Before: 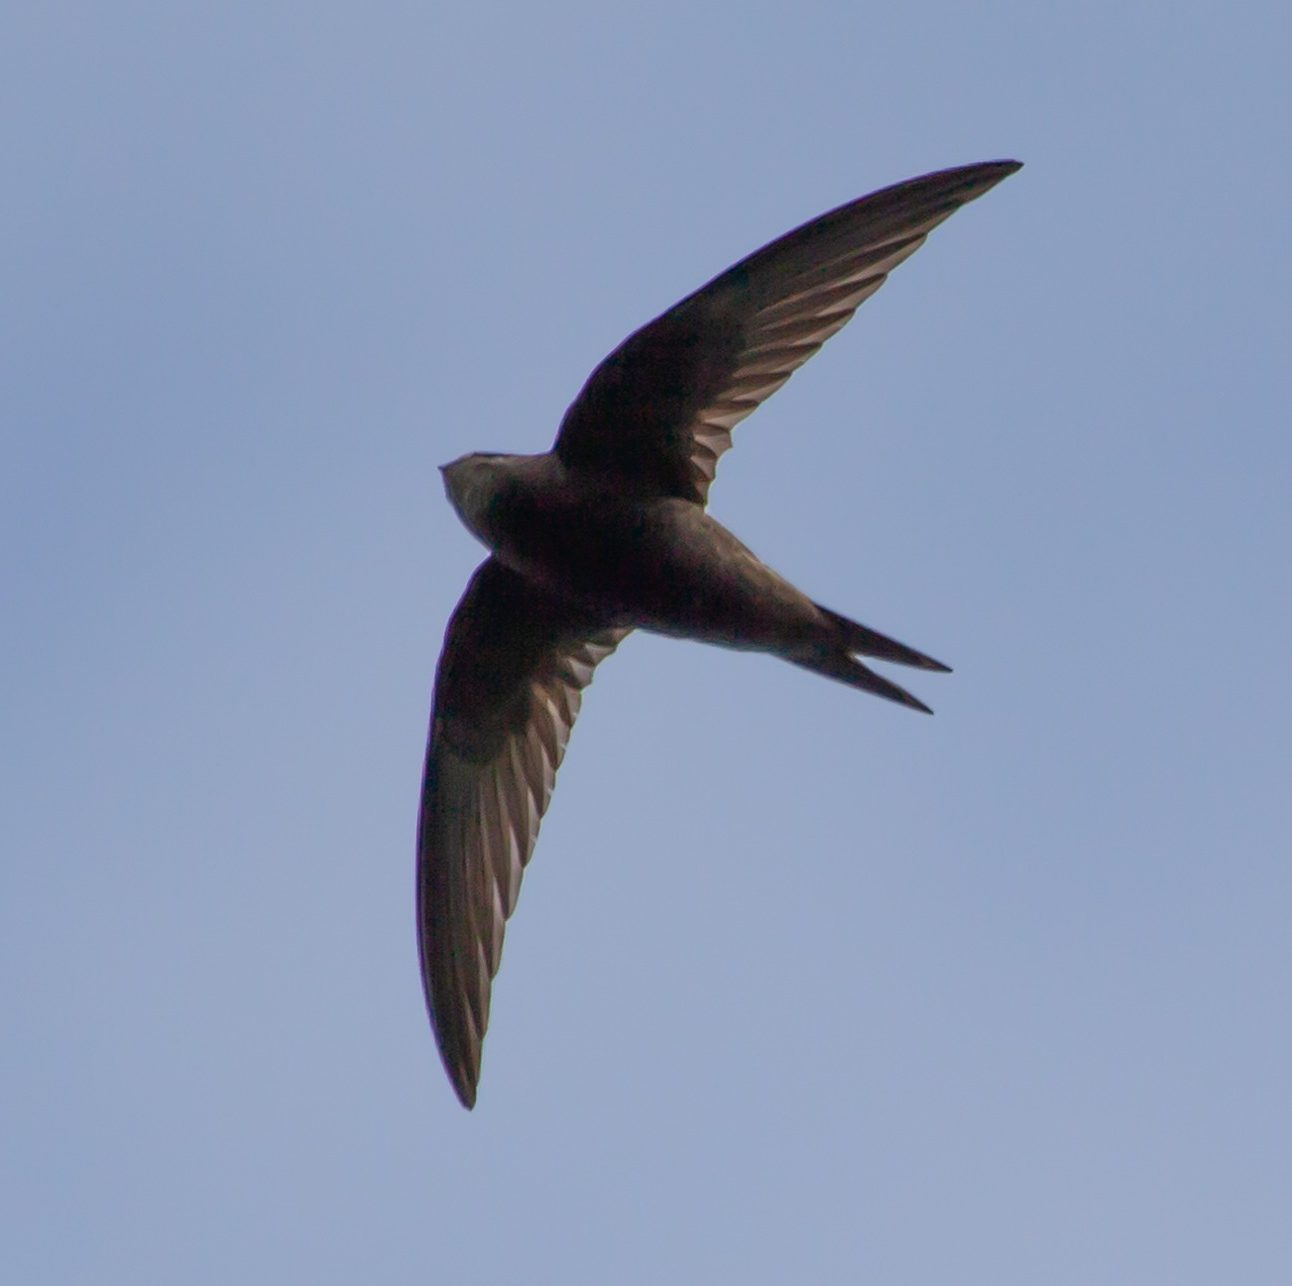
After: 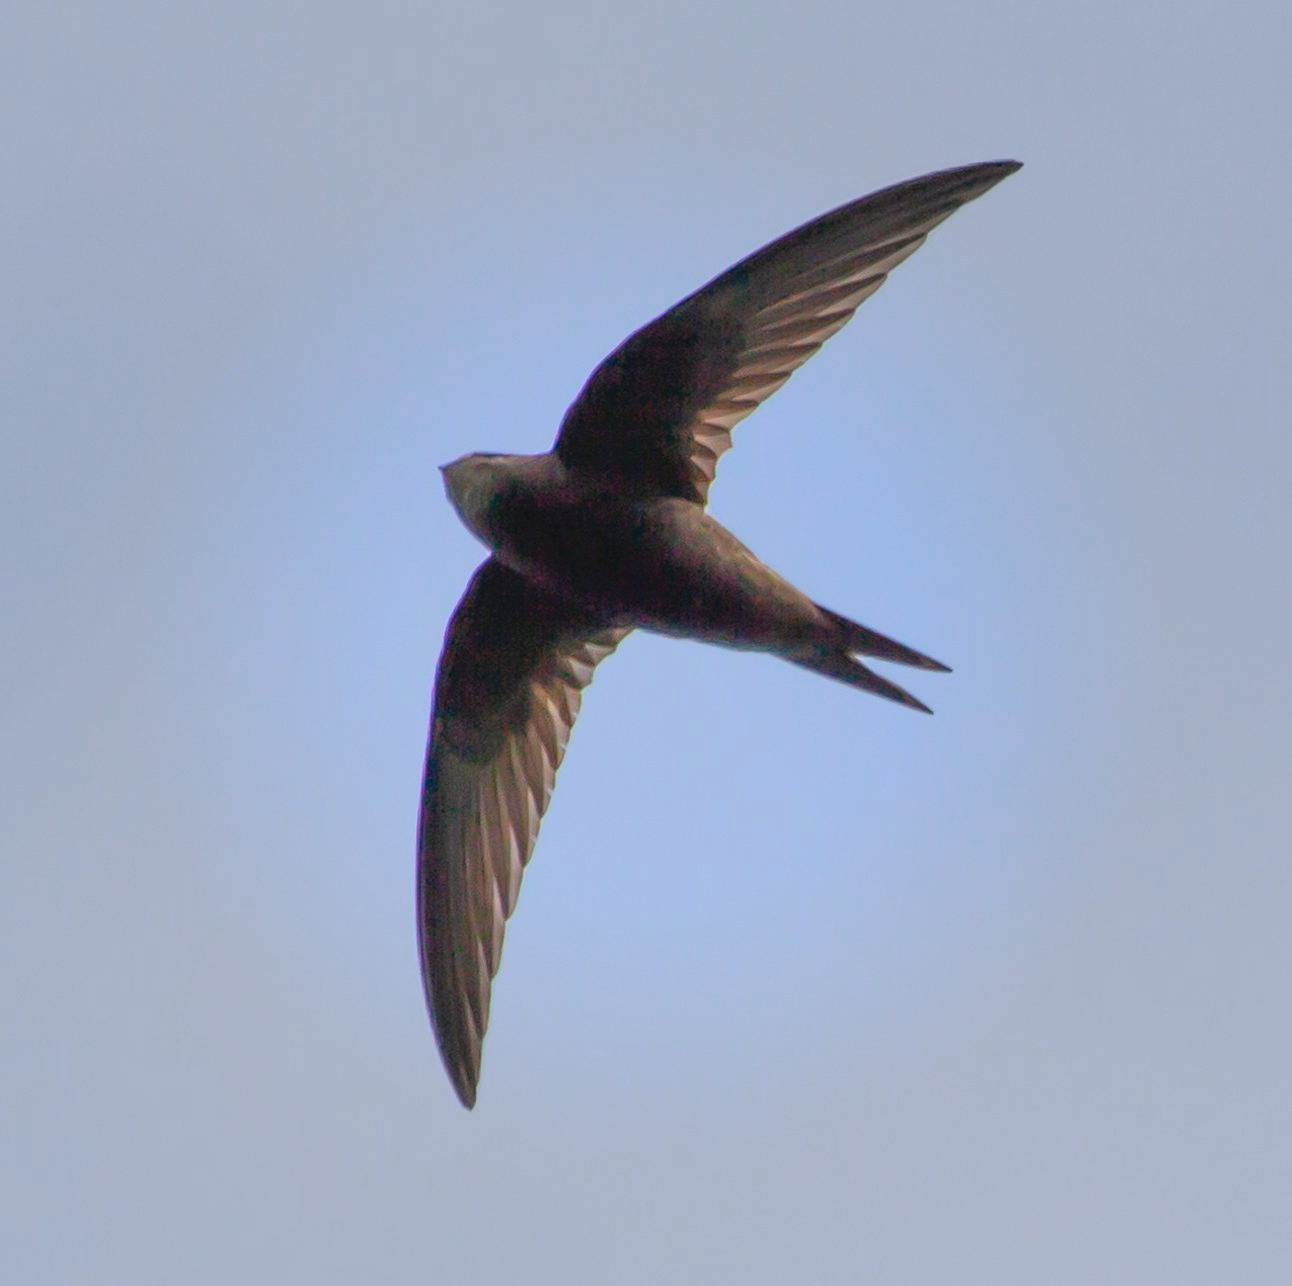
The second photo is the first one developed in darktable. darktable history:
vignetting: fall-off start 39.89%, fall-off radius 40.32%, brightness -0.156
contrast brightness saturation: contrast 0.067, brightness 0.175, saturation 0.413
